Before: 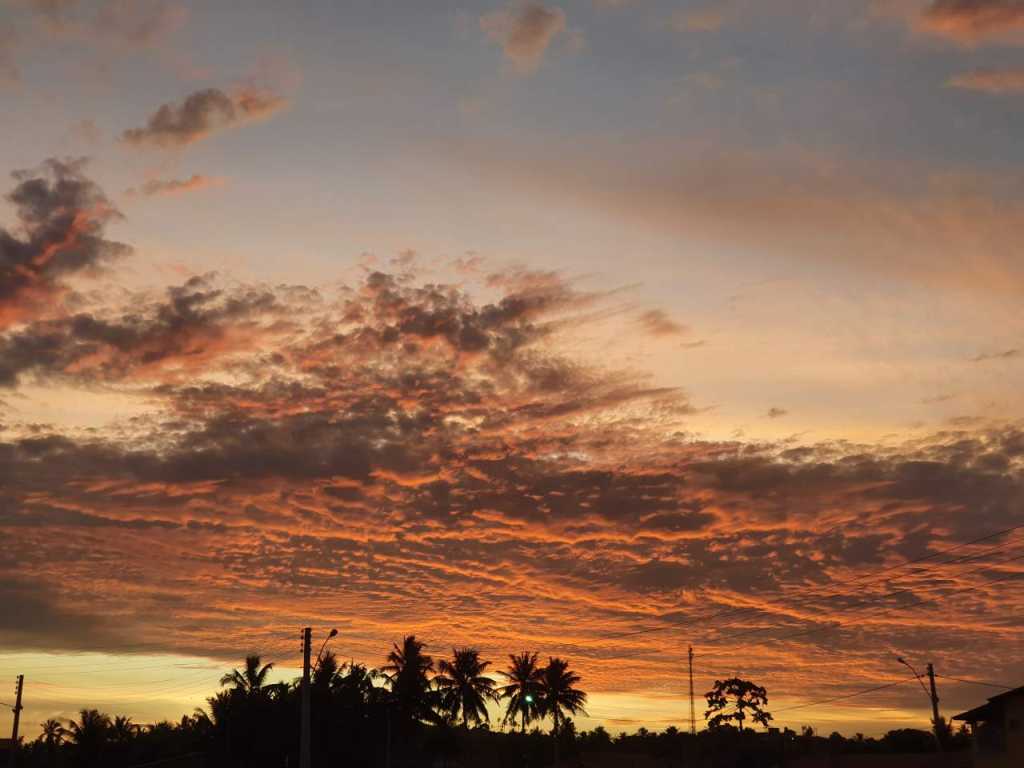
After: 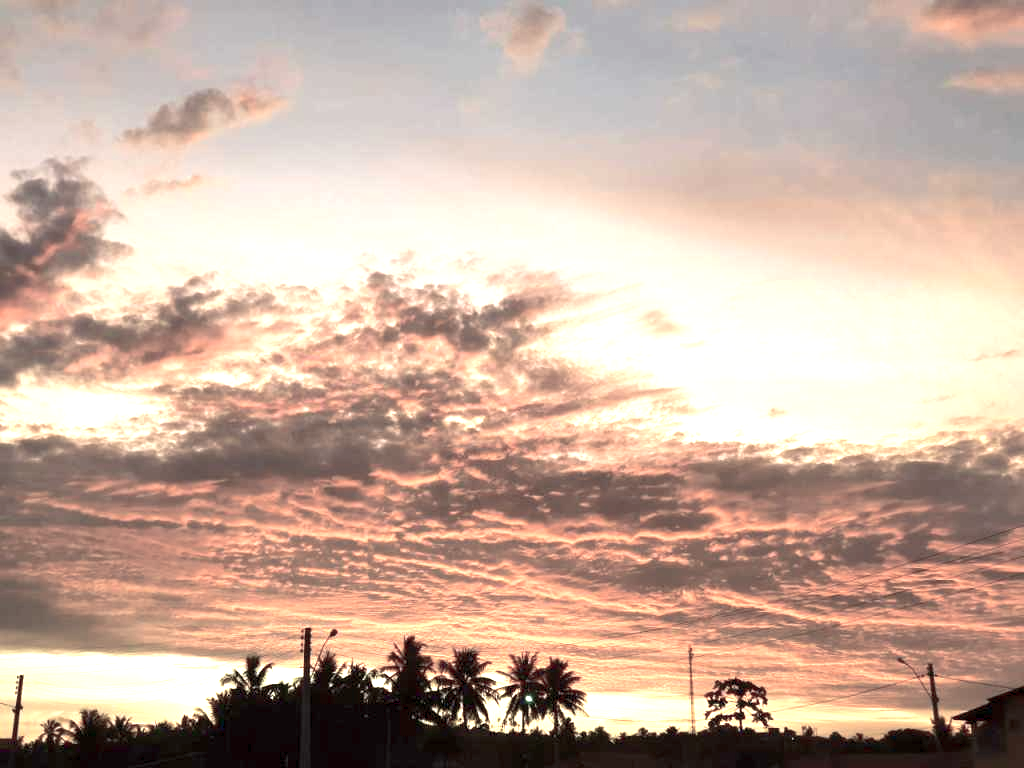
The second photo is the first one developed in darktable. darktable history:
exposure: black level correction 0, exposure 1.467 EV, compensate exposure bias true, compensate highlight preservation false
color balance rgb: global offset › luminance -0.515%, linear chroma grading › global chroma 14.542%, perceptual saturation grading › global saturation -28.703%, perceptual saturation grading › highlights -20.546%, perceptual saturation grading › mid-tones -23.268%, perceptual saturation grading › shadows -25.159%, global vibrance 20%
